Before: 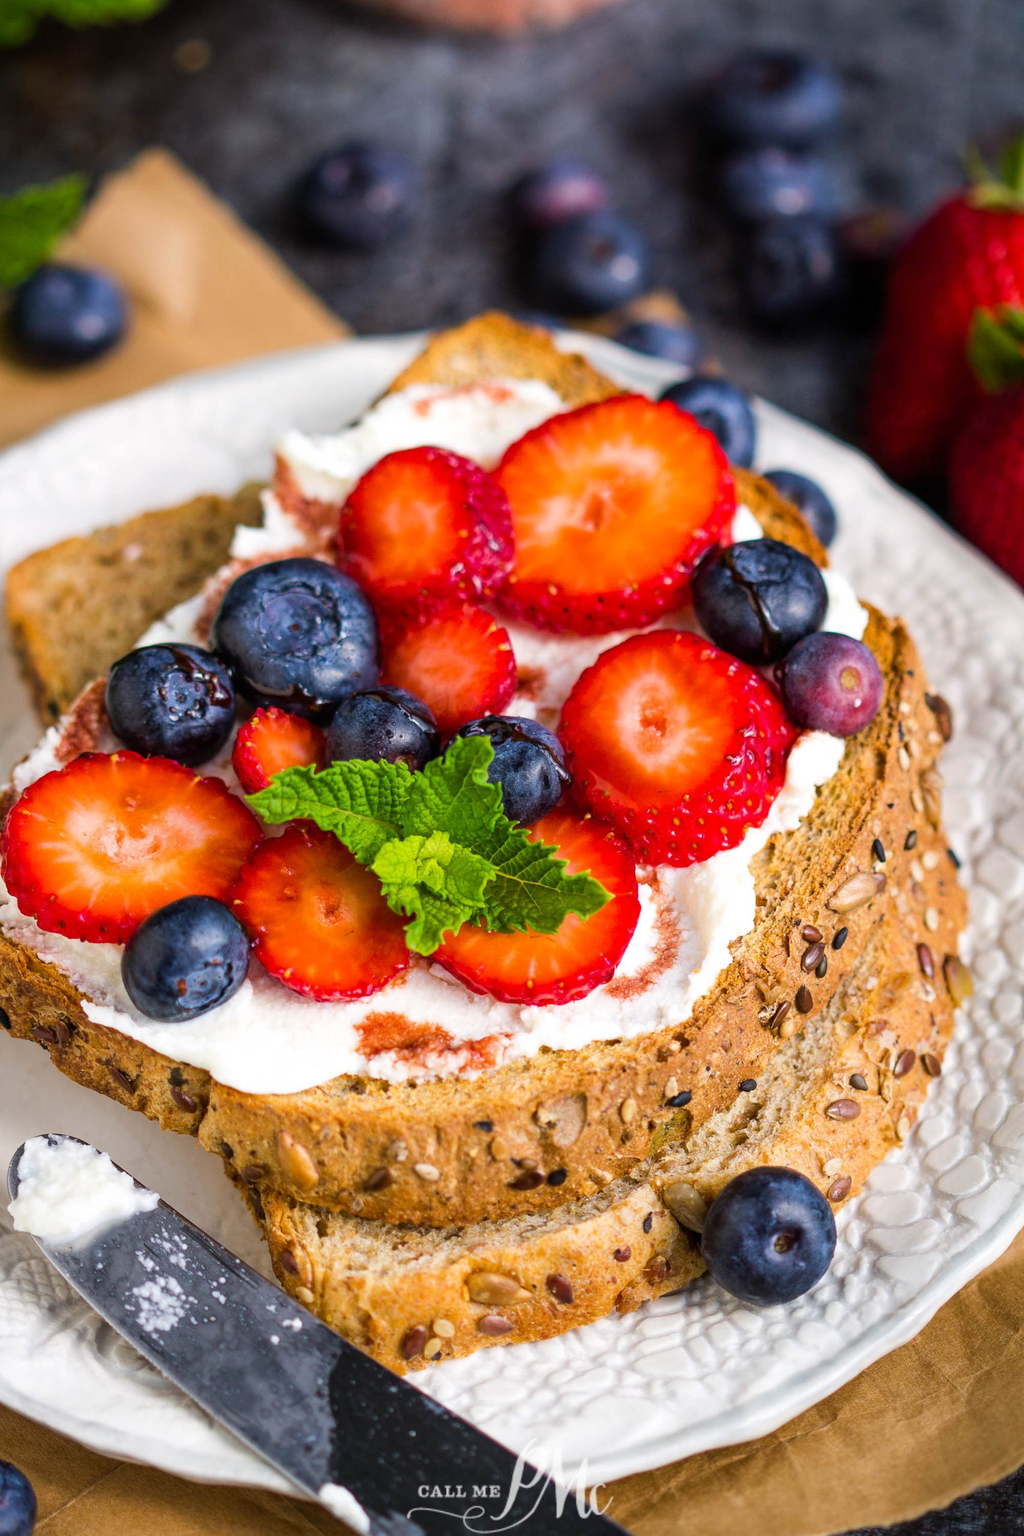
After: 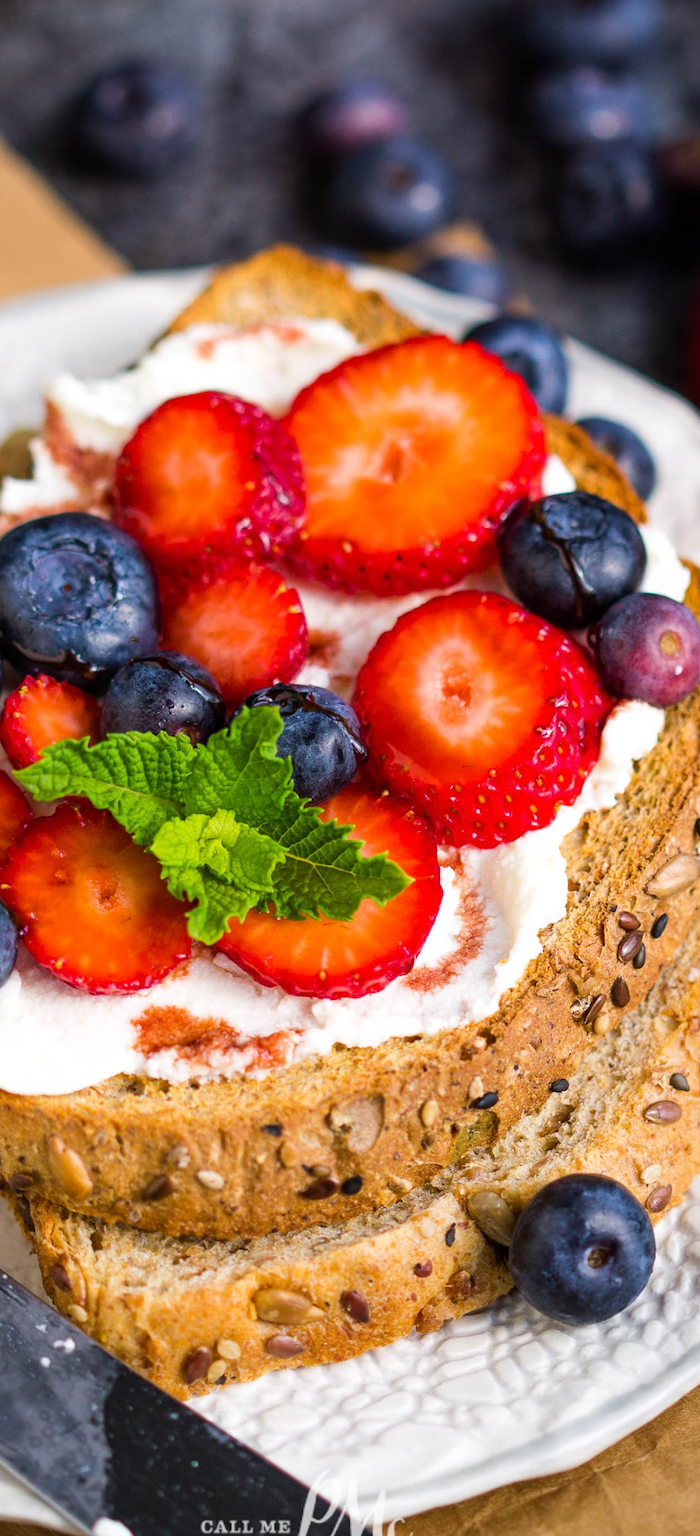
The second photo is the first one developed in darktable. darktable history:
crop and rotate: left 22.835%, top 5.626%, right 14.131%, bottom 2.325%
